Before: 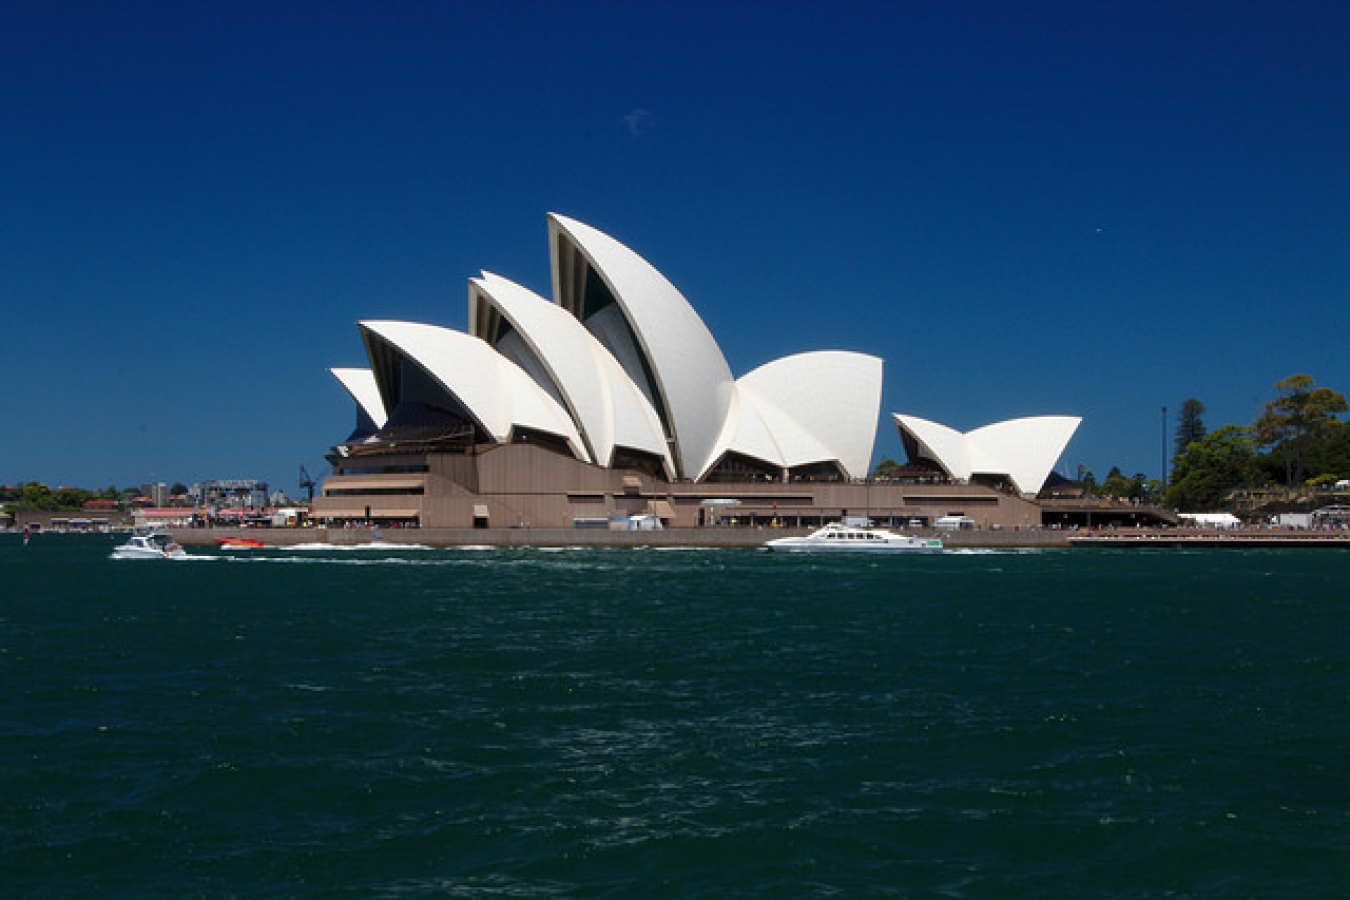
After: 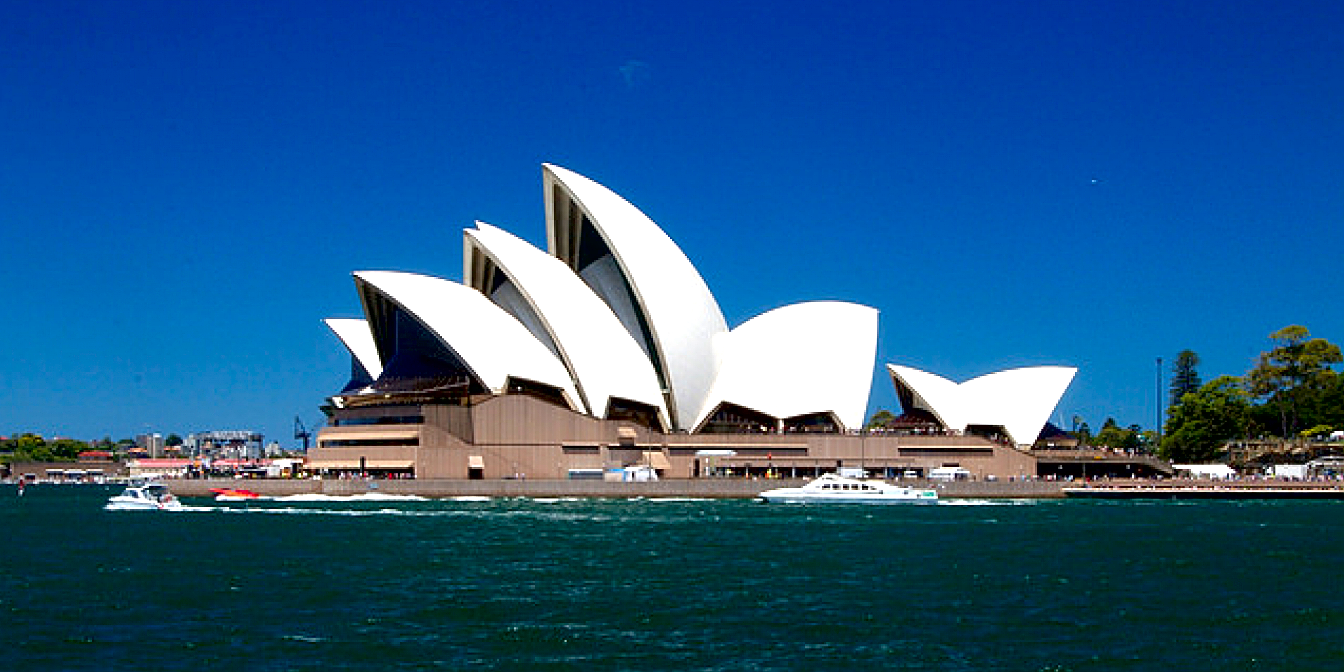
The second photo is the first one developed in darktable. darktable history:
exposure: black level correction 0.008, exposure 0.979 EV, compensate highlight preservation false
crop: left 0.387%, top 5.469%, bottom 19.809%
sharpen: on, module defaults
contrast brightness saturation: saturation 0.18
